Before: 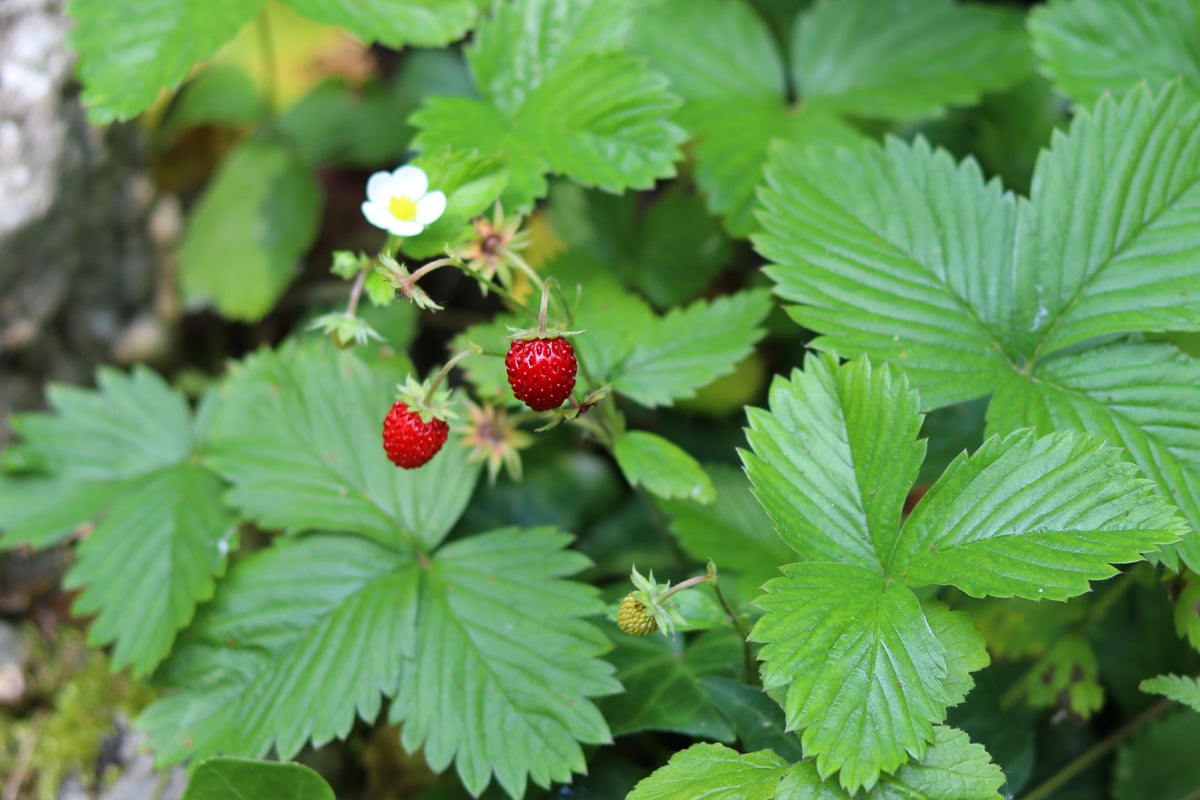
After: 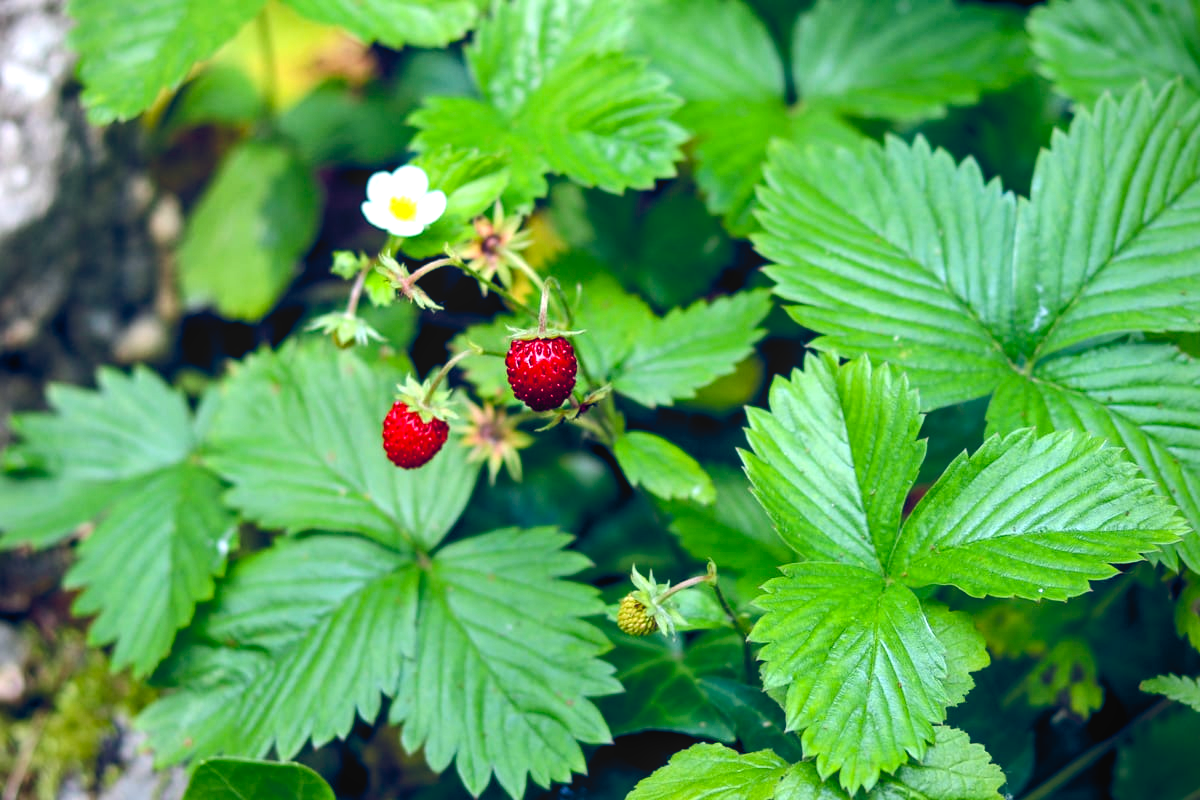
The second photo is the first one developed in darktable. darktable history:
local contrast: detail 110%
tone equalizer: -8 EV -0.79 EV, -7 EV -0.694 EV, -6 EV -0.561 EV, -5 EV -0.383 EV, -3 EV 0.386 EV, -2 EV 0.6 EV, -1 EV 0.696 EV, +0 EV 0.777 EV, edges refinement/feathering 500, mask exposure compensation -1.57 EV, preserve details no
vignetting: fall-off radius 61.22%, saturation -0.031, unbound false
color balance rgb: shadows lift › luminance -20.049%, global offset › luminance -0.304%, global offset › chroma 0.317%, global offset › hue 261.95°, perceptual saturation grading › global saturation 34.765%, perceptual saturation grading › highlights -29.816%, perceptual saturation grading › shadows 35.268%, global vibrance 20%
